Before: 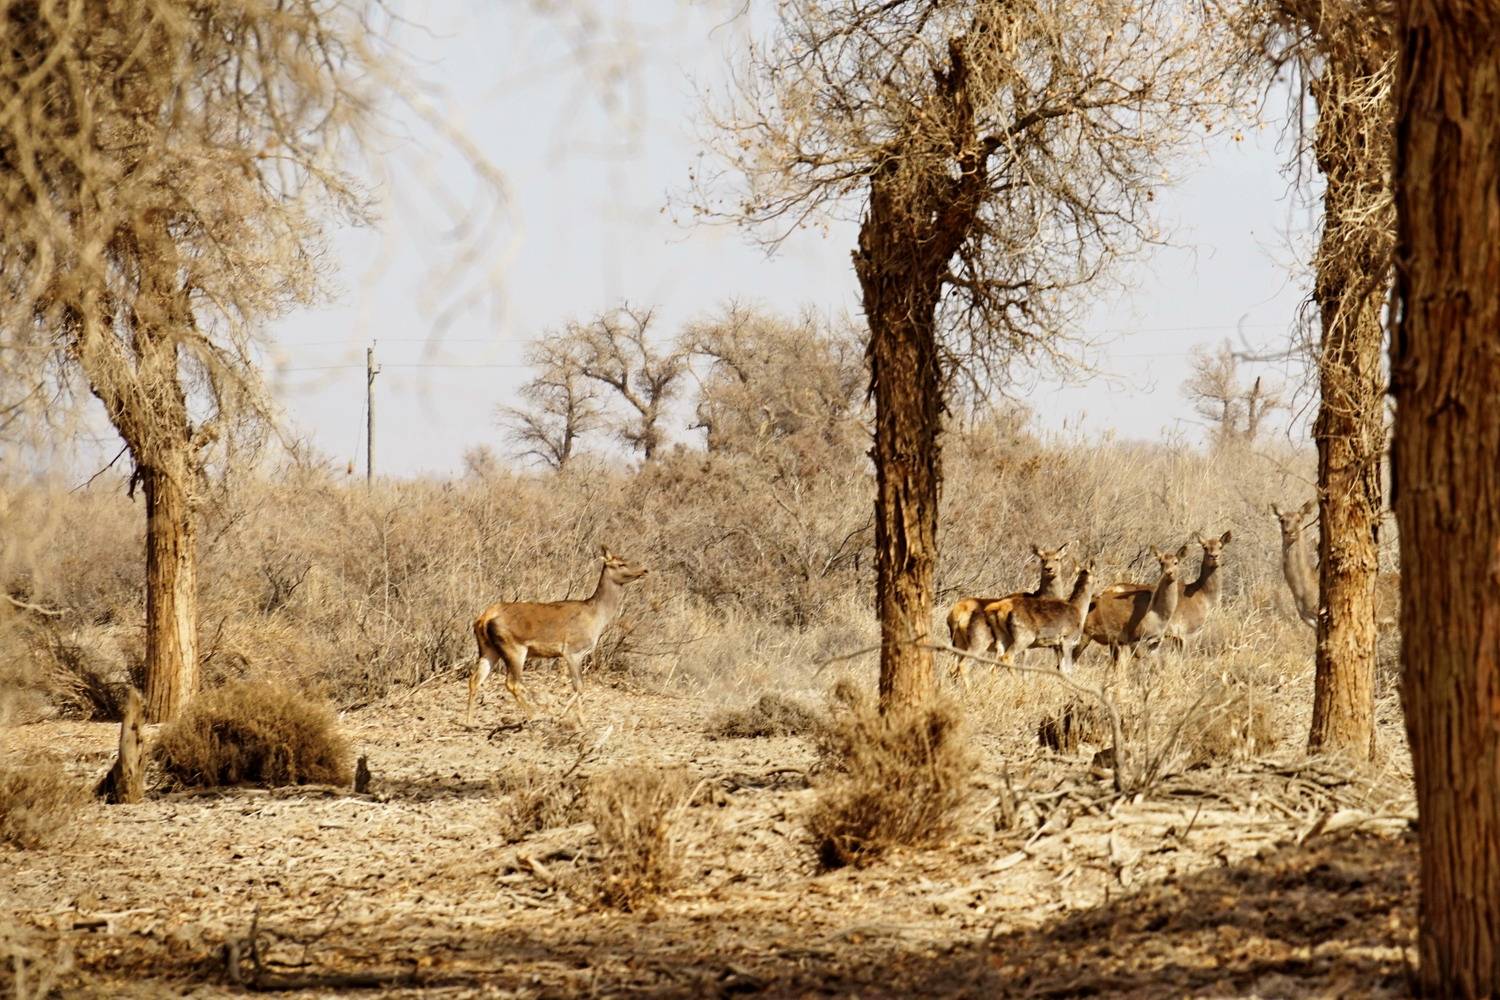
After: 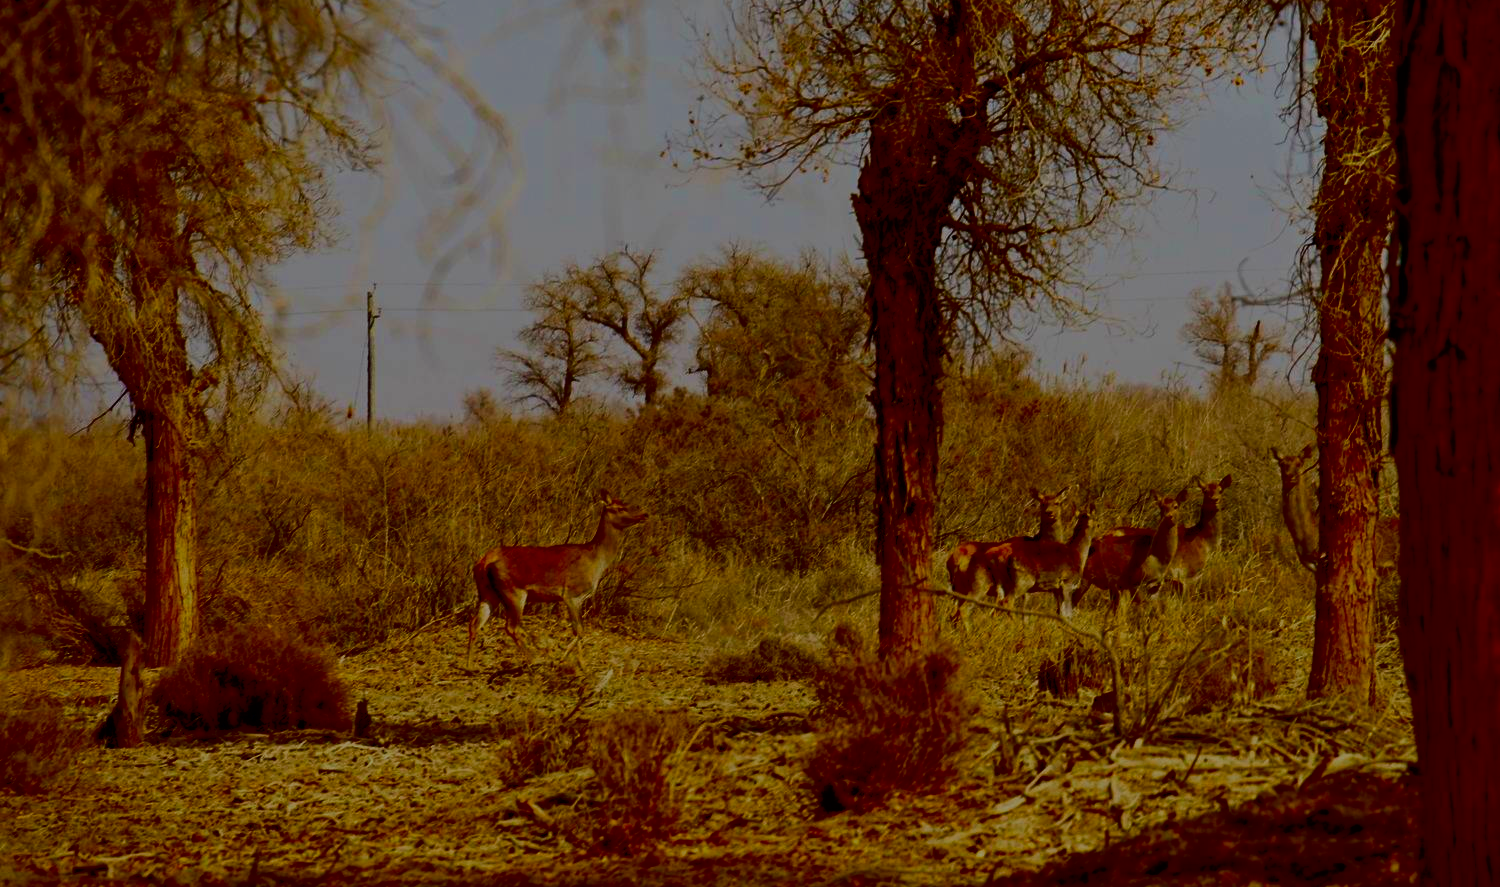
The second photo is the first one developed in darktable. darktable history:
filmic rgb: black relative exposure -7.65 EV, white relative exposure 4.56 EV, hardness 3.61, color science v6 (2022)
contrast brightness saturation: brightness -1, saturation 1
crop and rotate: top 5.609%, bottom 5.609%
